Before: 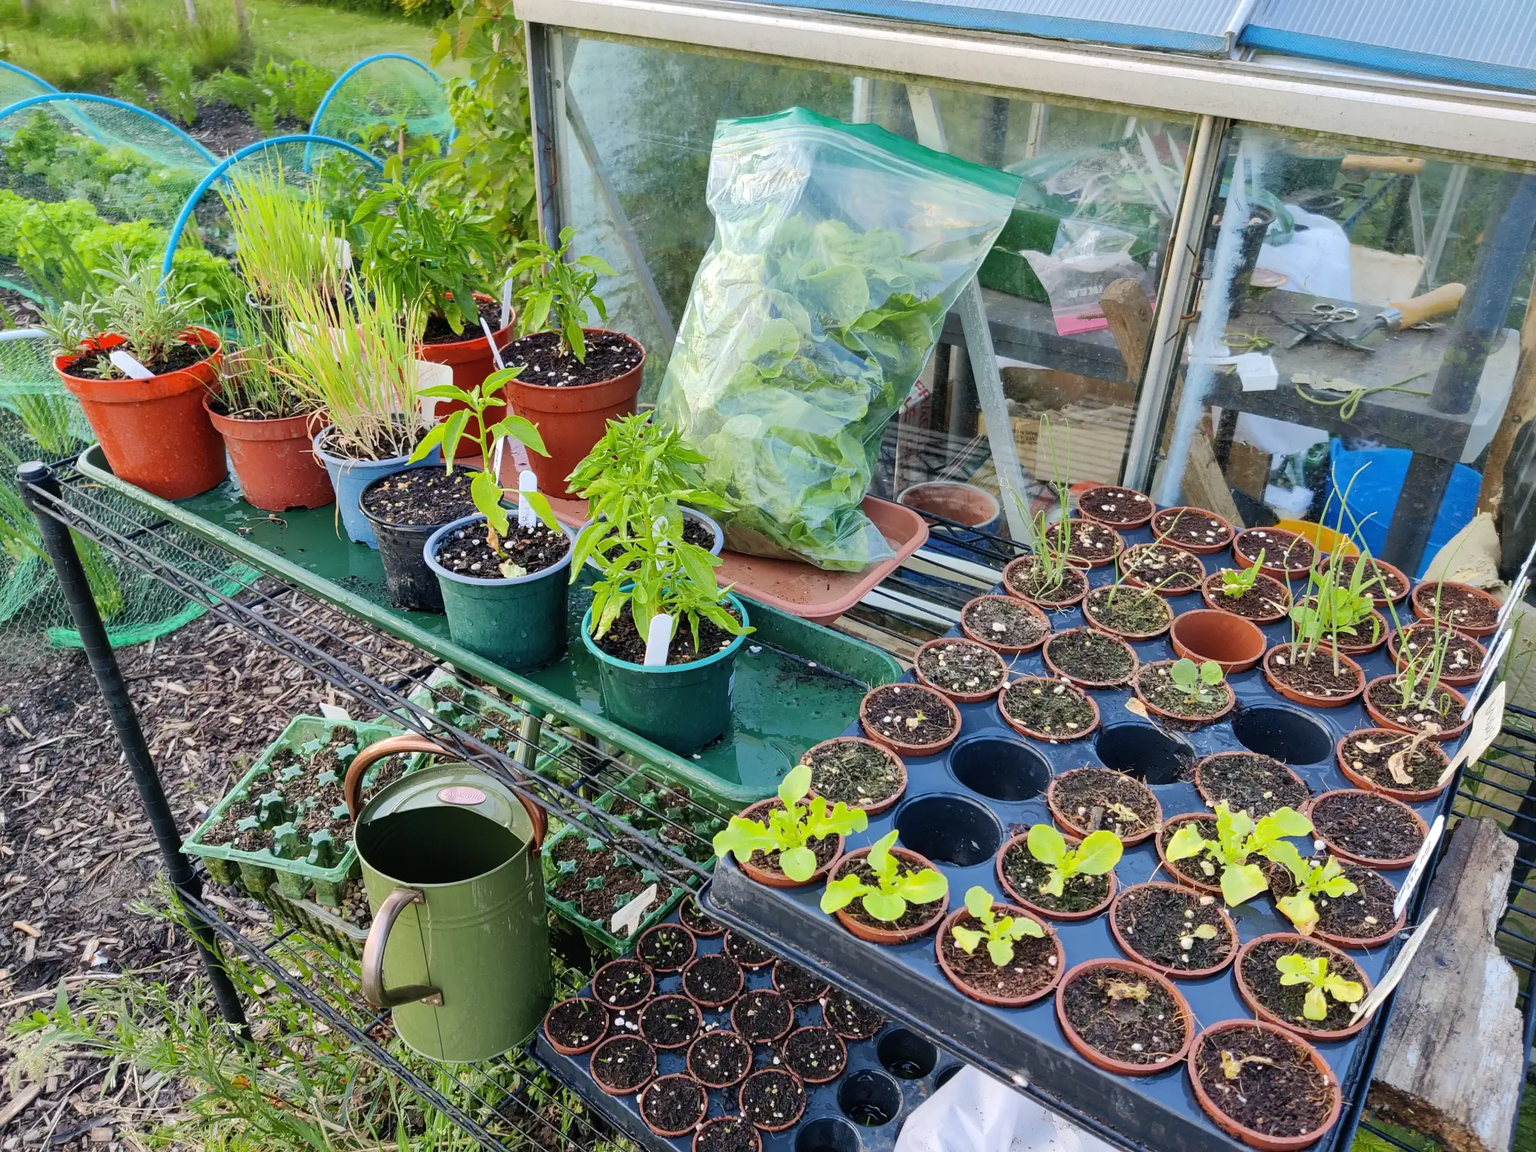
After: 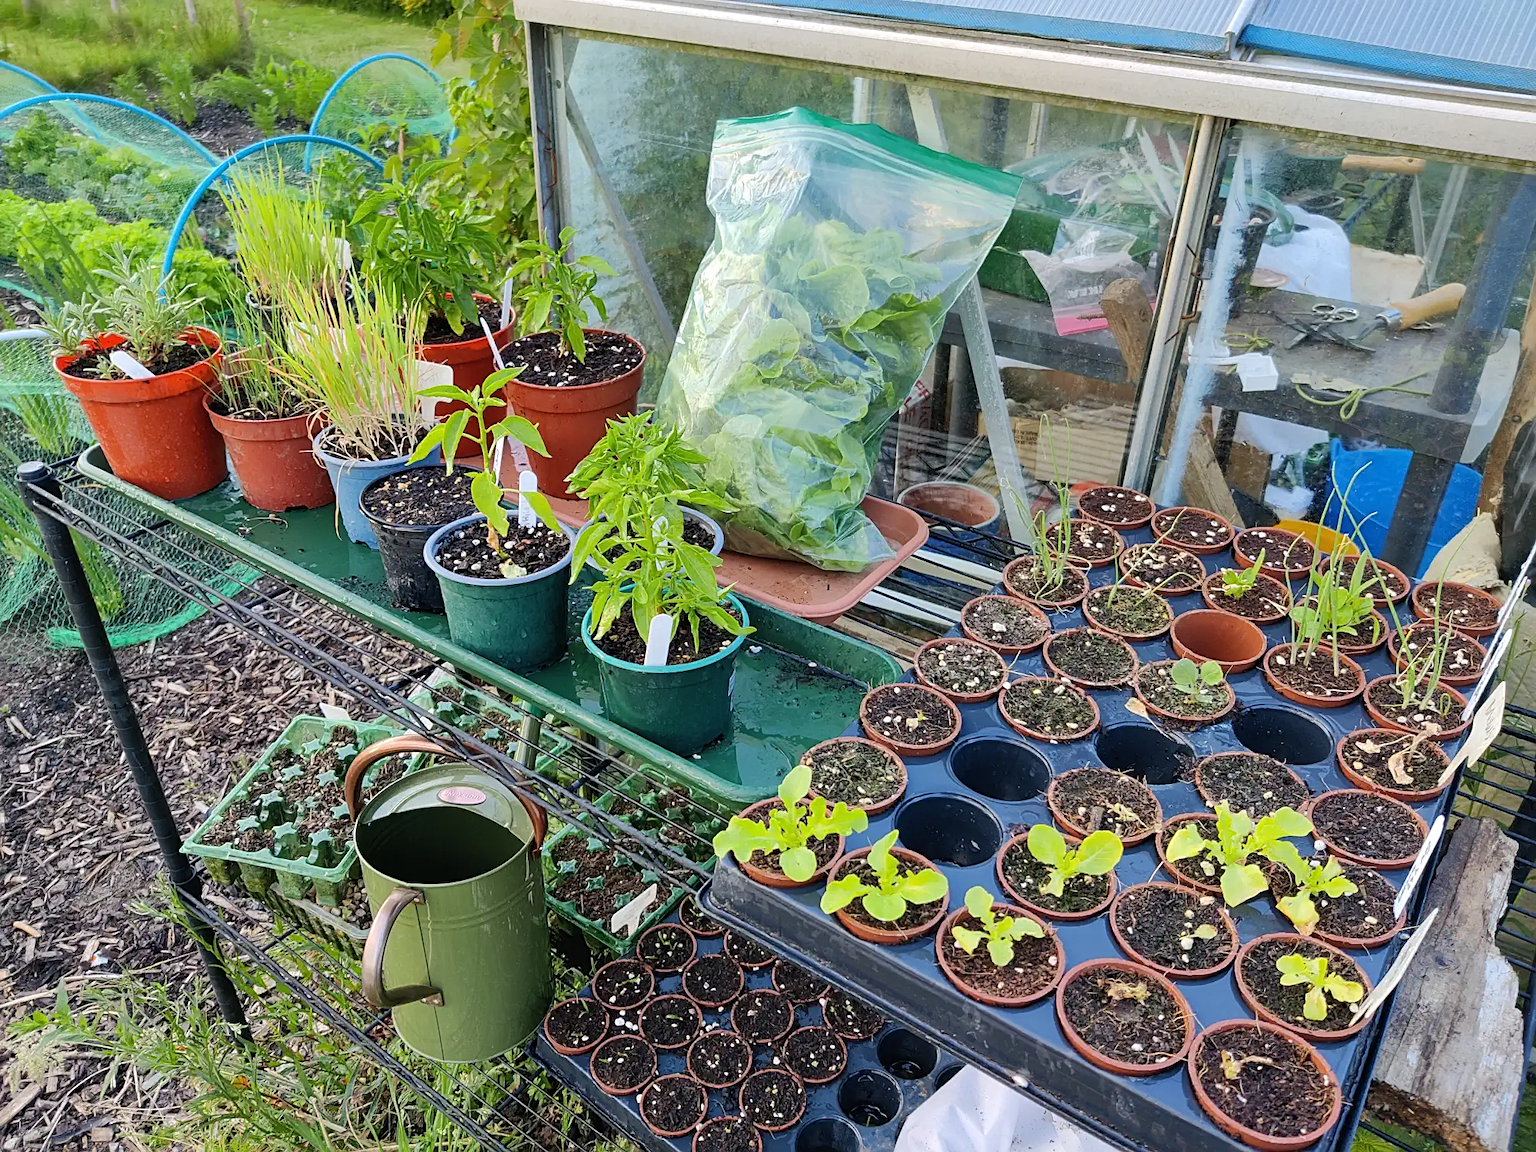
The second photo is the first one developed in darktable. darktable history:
sharpen: radius 2.175, amount 0.389, threshold 0.04
